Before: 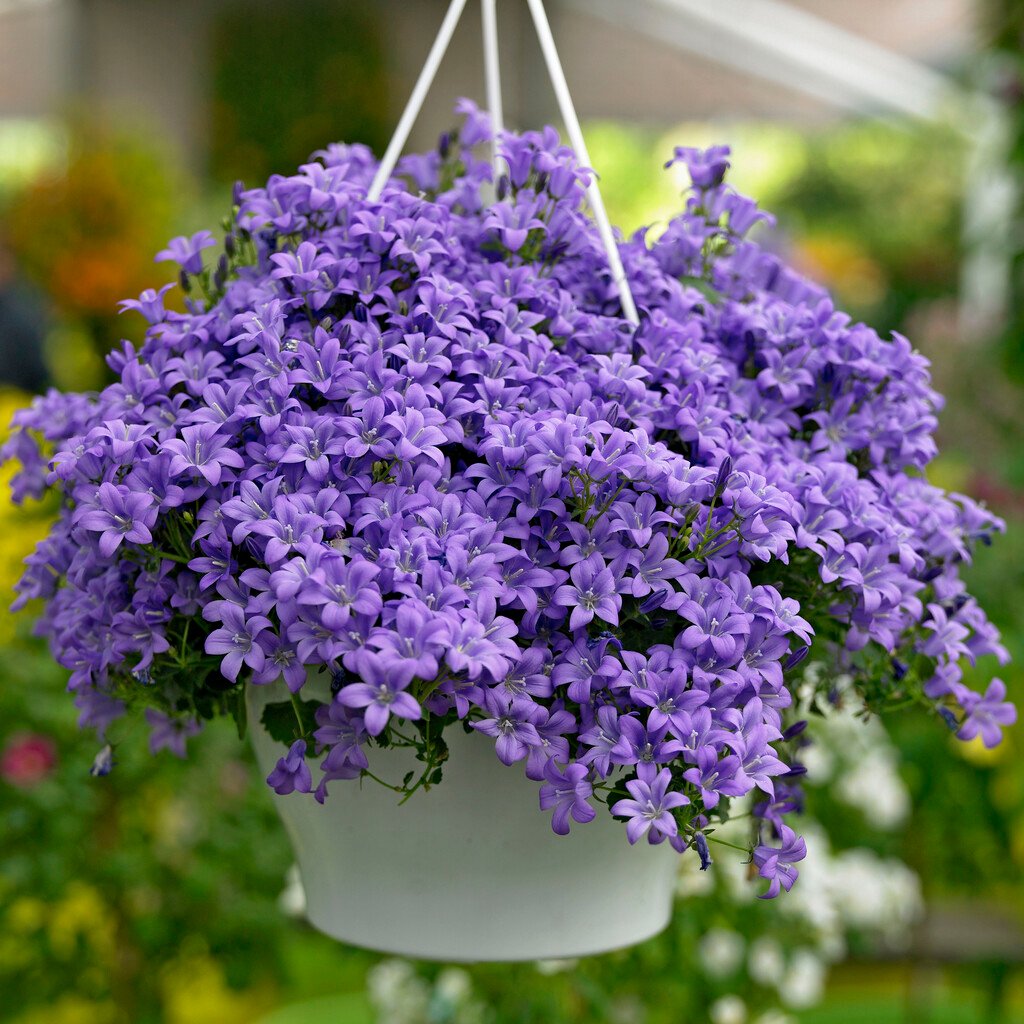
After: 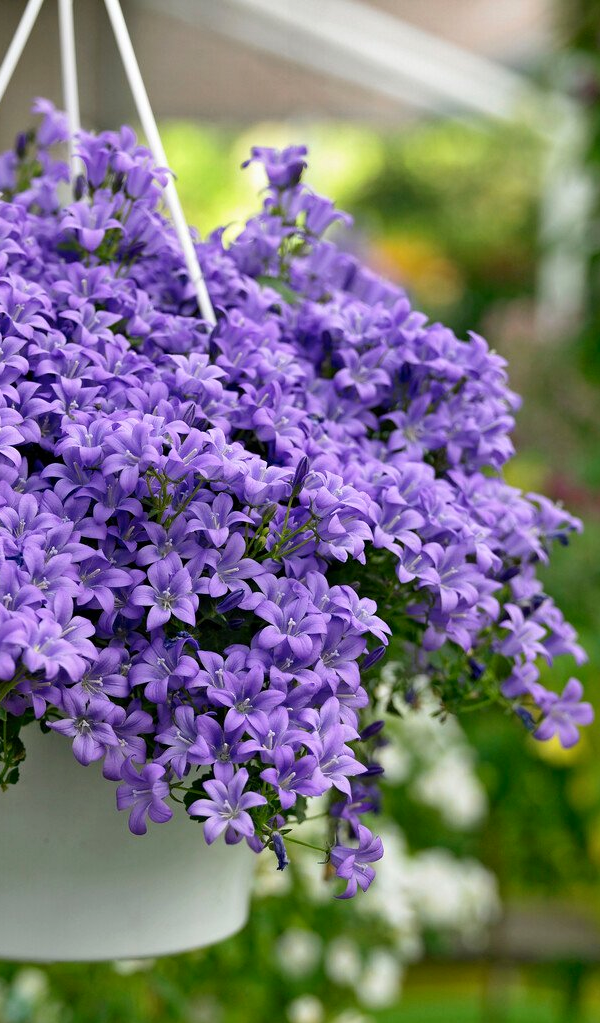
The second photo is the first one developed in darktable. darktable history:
crop: left 41.402%
contrast brightness saturation: contrast 0.1, brightness 0.02, saturation 0.02
shadows and highlights: low approximation 0.01, soften with gaussian
